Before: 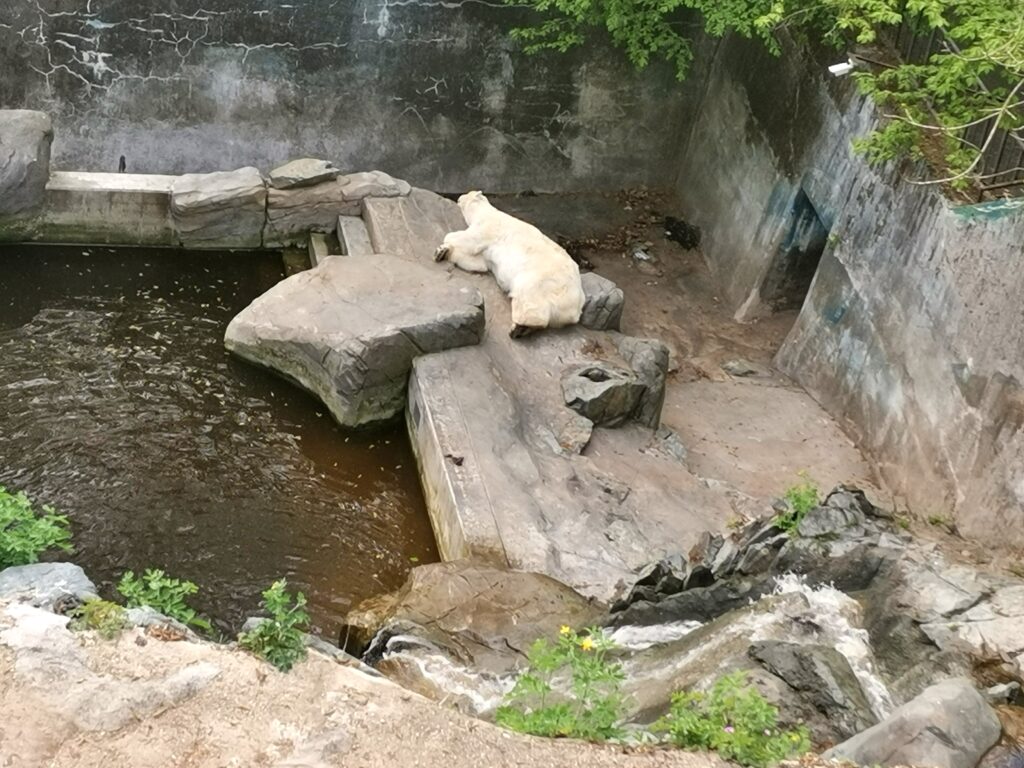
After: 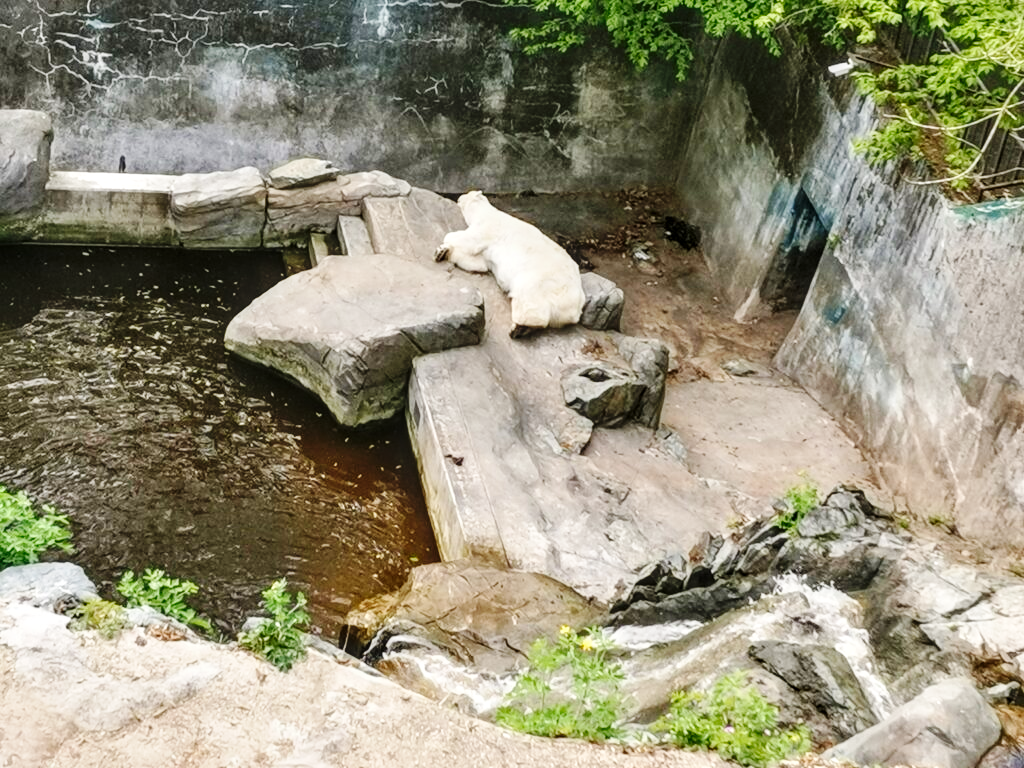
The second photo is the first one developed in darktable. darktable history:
base curve: curves: ch0 [(0, 0) (0.036, 0.025) (0.121, 0.166) (0.206, 0.329) (0.605, 0.79) (1, 1)], preserve colors none
white balance: emerald 1
local contrast: on, module defaults
